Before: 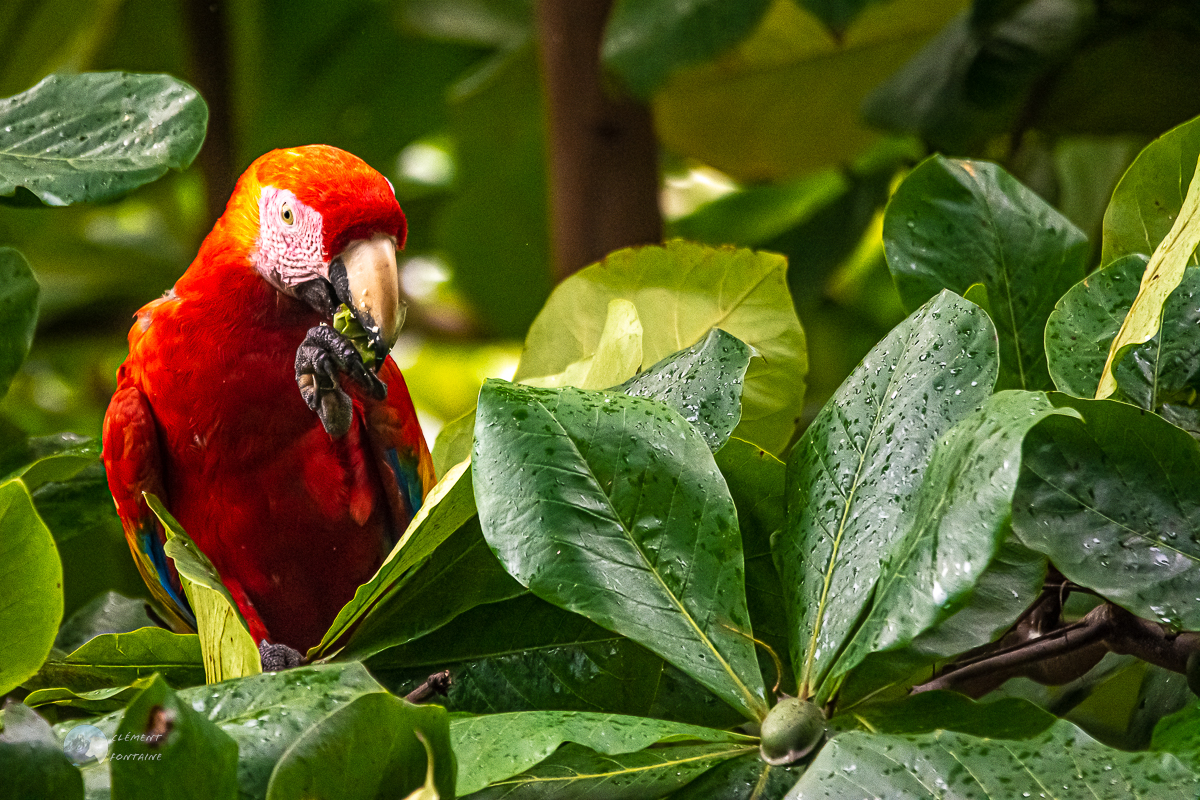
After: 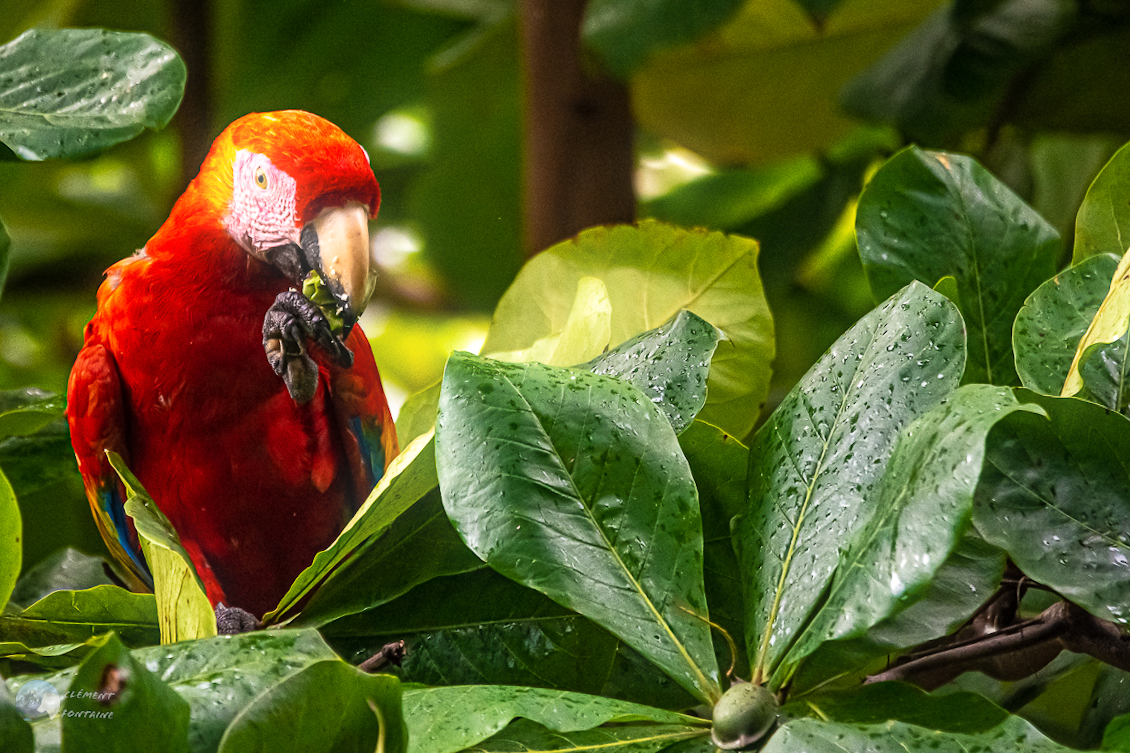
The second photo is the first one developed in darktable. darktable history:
bloom: size 5%, threshold 95%, strength 15%
crop and rotate: angle -2.38°
